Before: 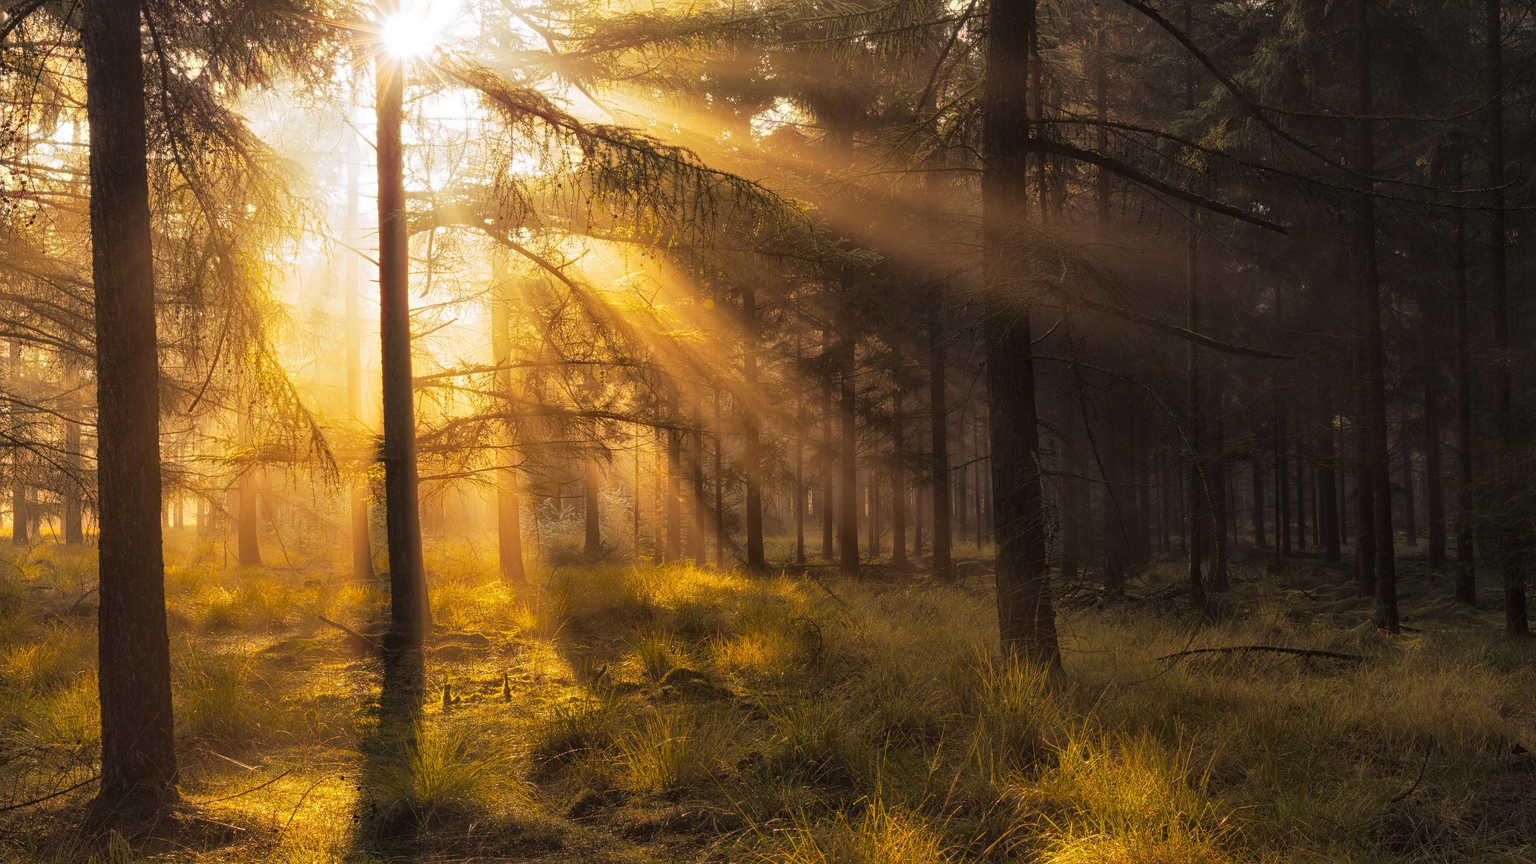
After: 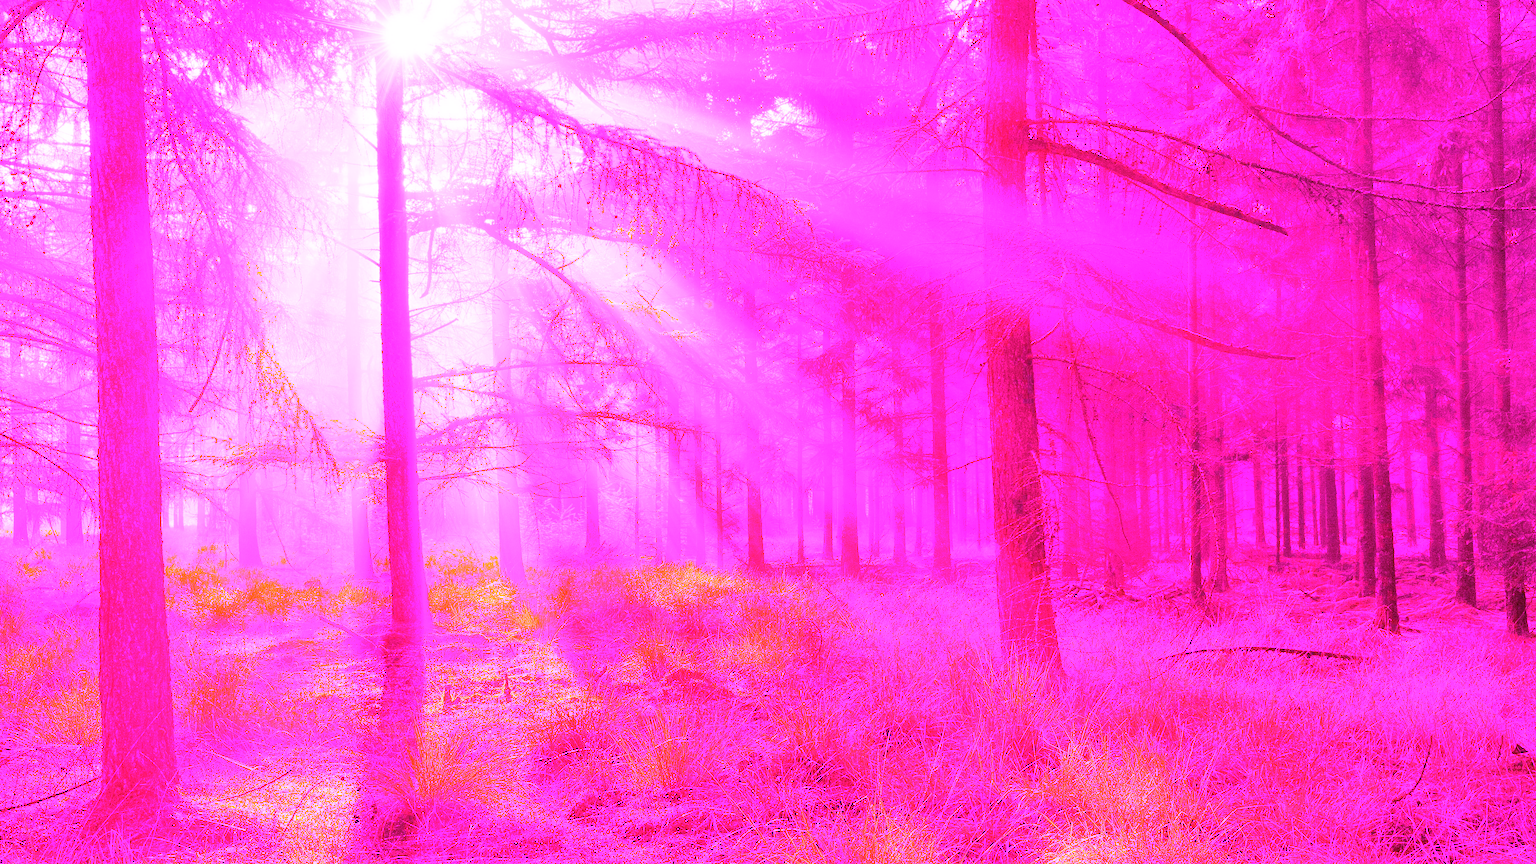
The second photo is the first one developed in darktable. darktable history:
white balance: red 8, blue 8
